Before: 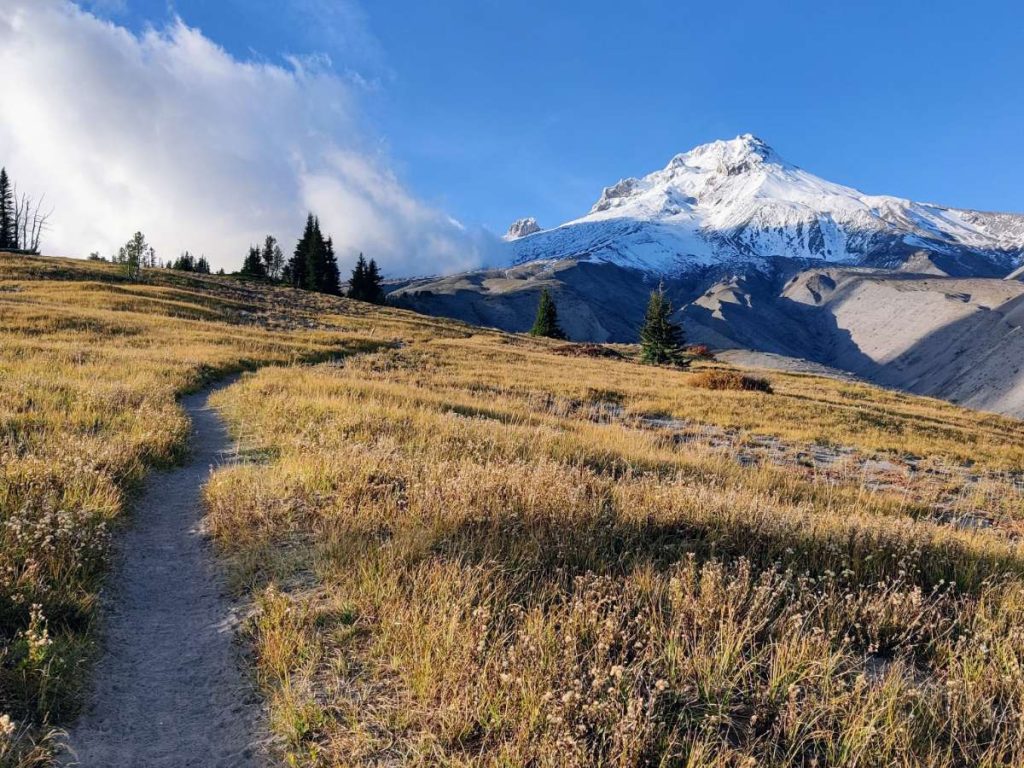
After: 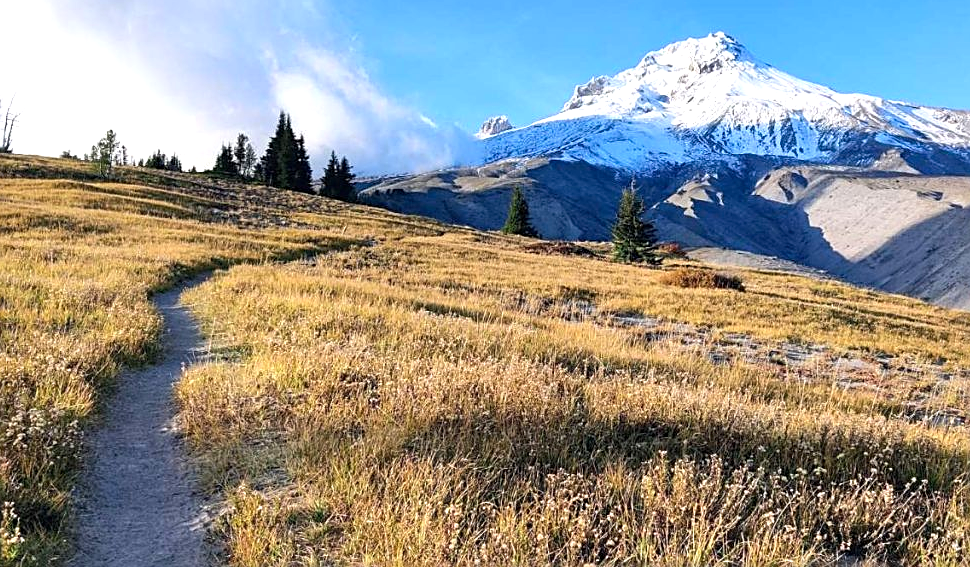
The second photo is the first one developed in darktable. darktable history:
exposure: exposure 0.574 EV, compensate exposure bias true, compensate highlight preservation false
sharpen: on, module defaults
crop and rotate: left 2.822%, top 13.339%, right 2.434%, bottom 12.809%
color zones: curves: ch0 [(0.068, 0.464) (0.25, 0.5) (0.48, 0.508) (0.75, 0.536) (0.886, 0.476) (0.967, 0.456)]; ch1 [(0.066, 0.456) (0.25, 0.5) (0.616, 0.508) (0.746, 0.56) (0.934, 0.444)]
